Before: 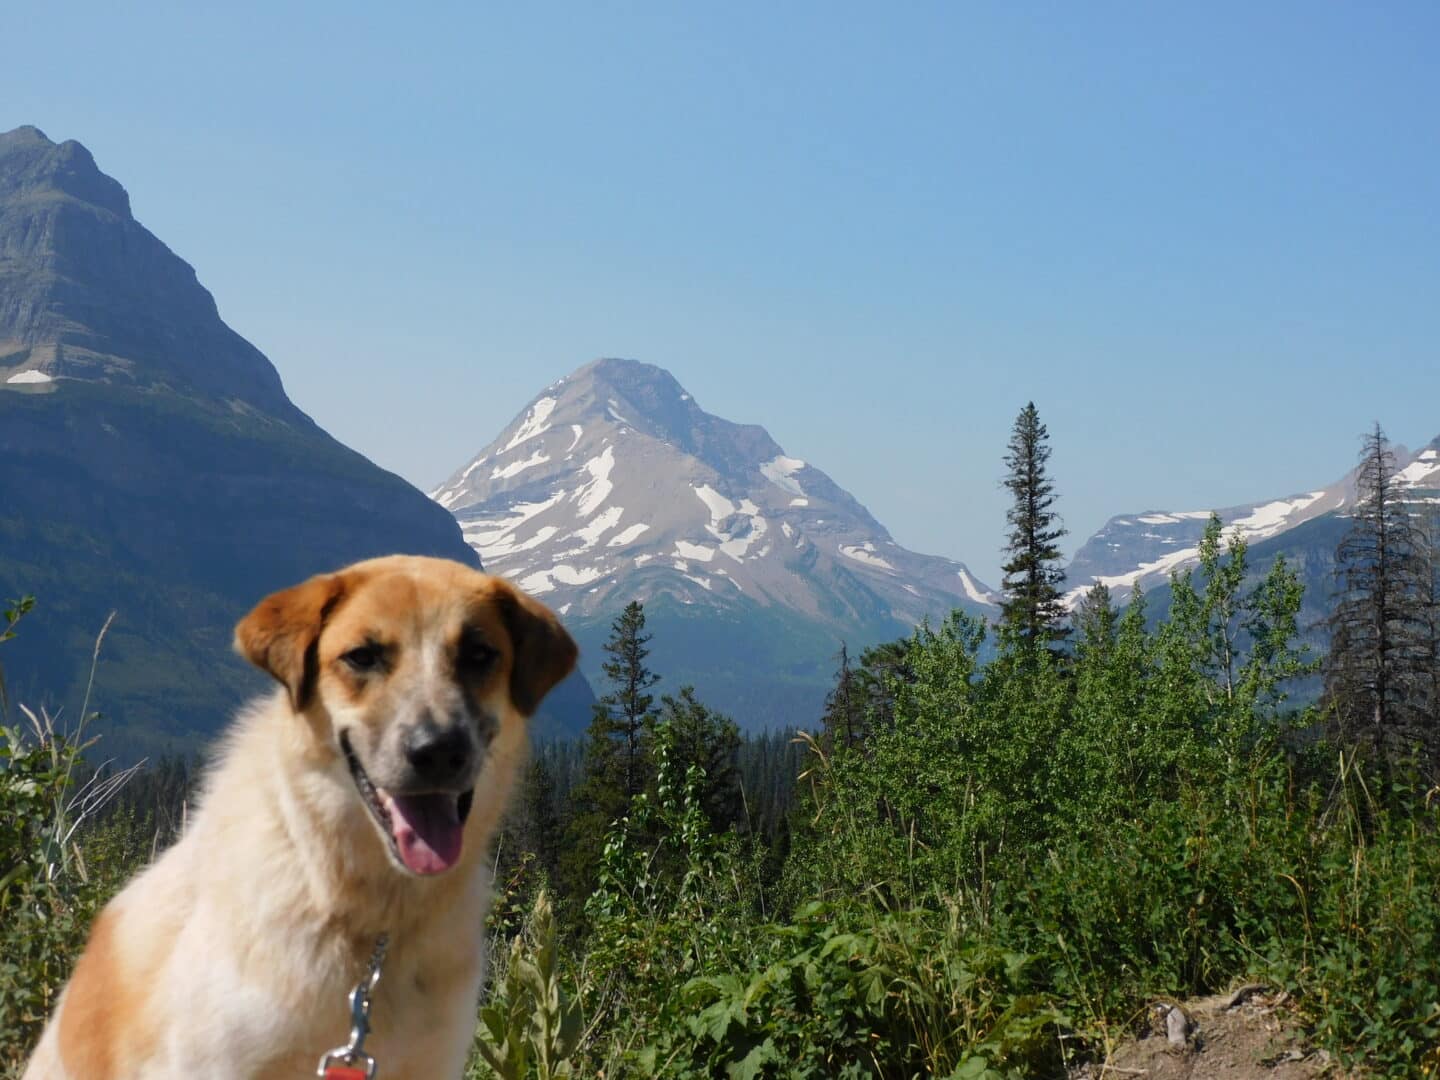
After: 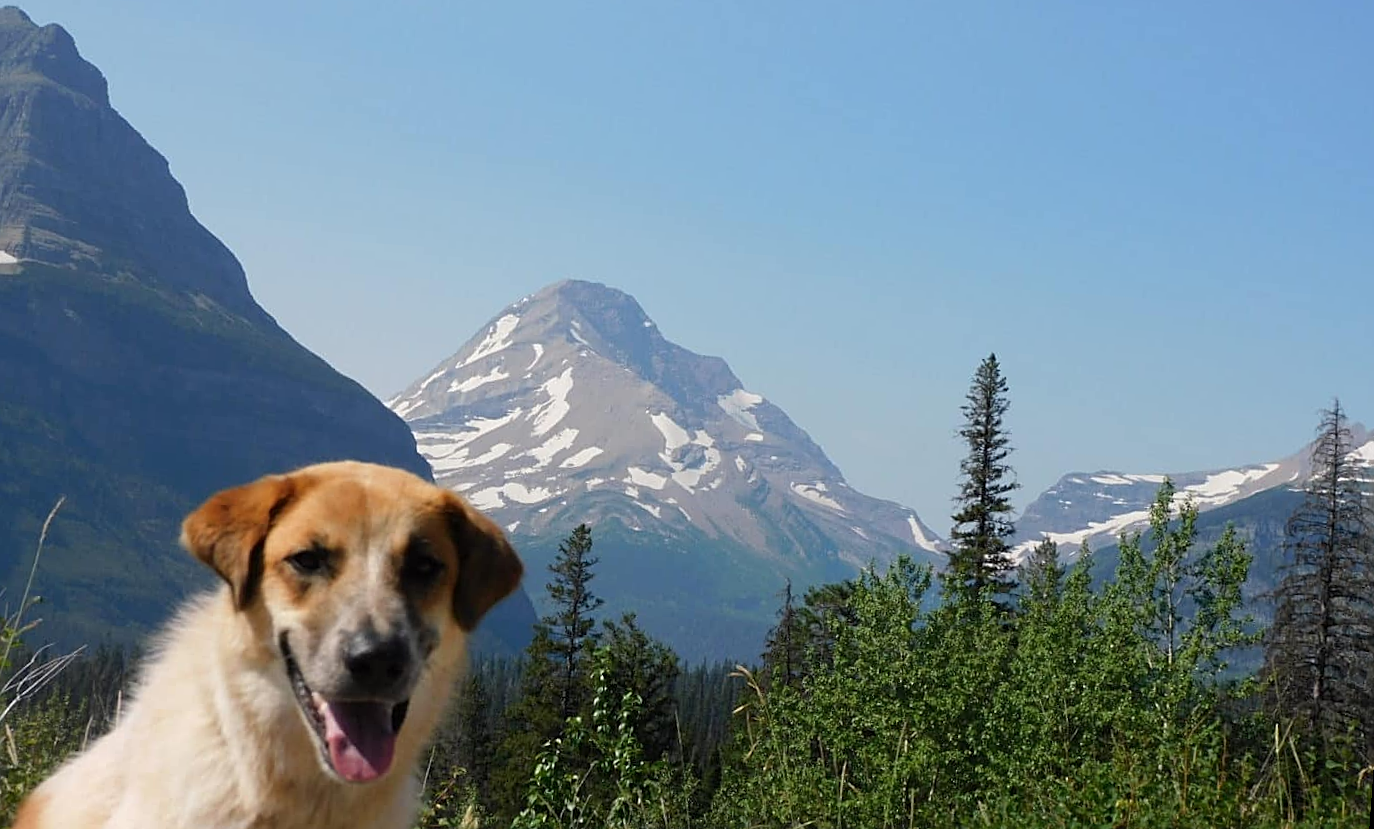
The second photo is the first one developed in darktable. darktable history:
crop: left 5.596%, top 10.314%, right 3.534%, bottom 19.395%
rotate and perspective: rotation 4.1°, automatic cropping off
sharpen: on, module defaults
